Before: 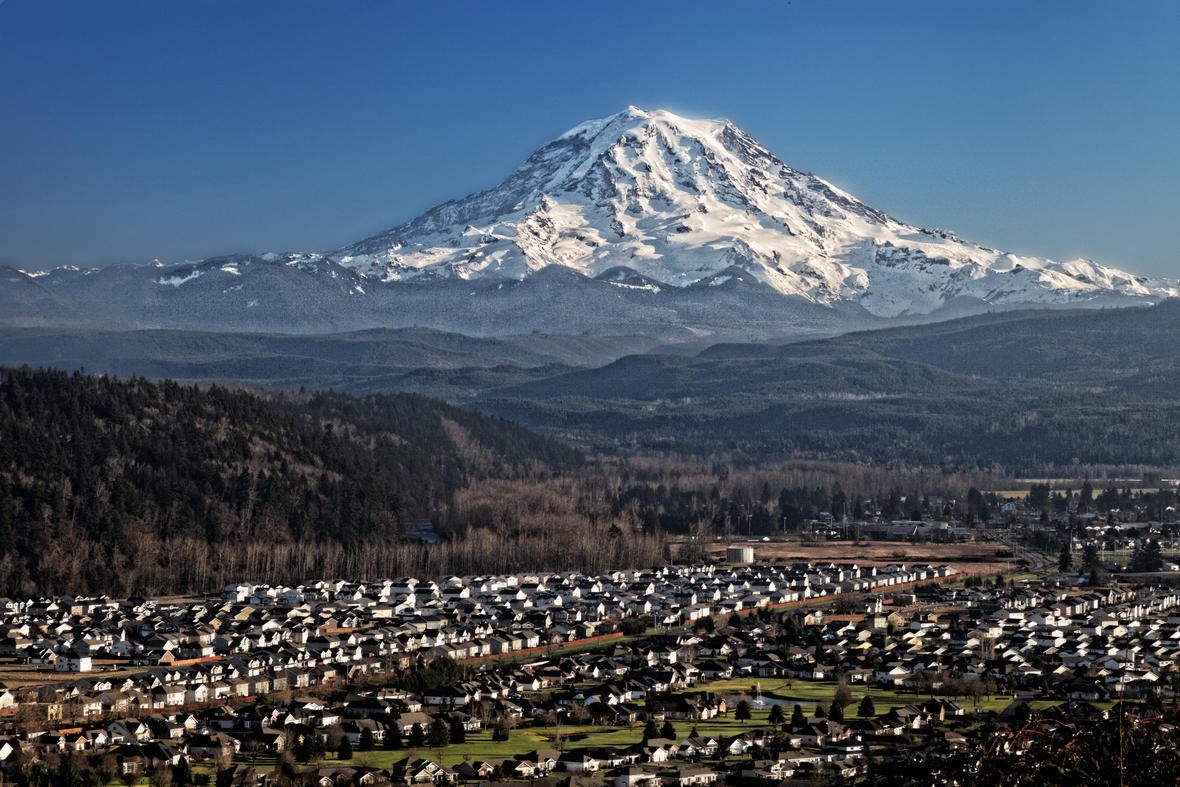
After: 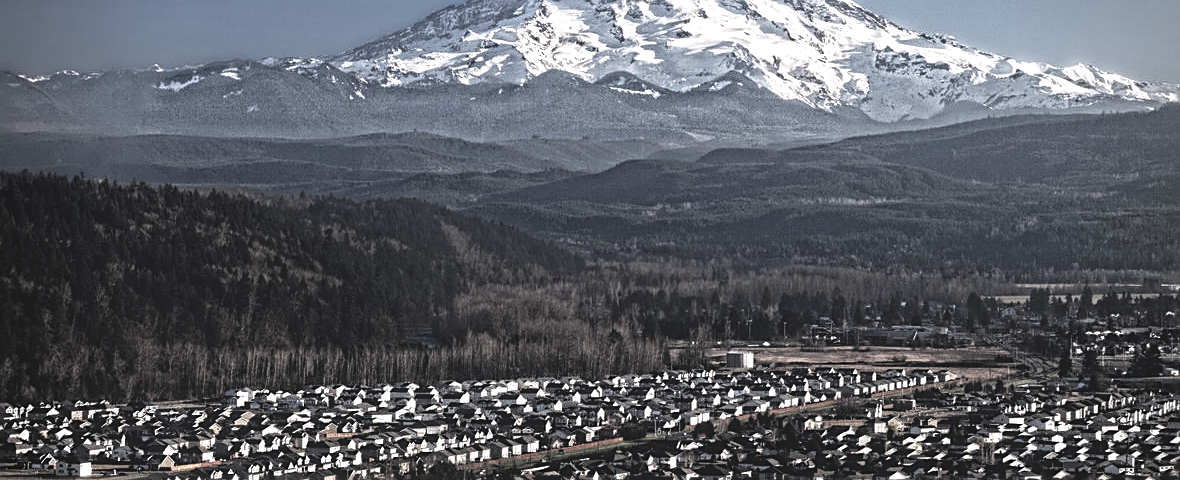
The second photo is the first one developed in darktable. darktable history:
tone equalizer: -8 EV -0.76 EV, -7 EV -0.685 EV, -6 EV -0.622 EV, -5 EV -0.373 EV, -3 EV 0.378 EV, -2 EV 0.6 EV, -1 EV 0.679 EV, +0 EV 0.751 EV, smoothing diameter 2.23%, edges refinement/feathering 16.56, mask exposure compensation -1.57 EV, filter diffusion 5
crop and rotate: top 24.896%, bottom 13.999%
color correction: highlights b* 0.067, saturation 0.474
exposure: black level correction -0.022, exposure -0.035 EV, compensate exposure bias true, compensate highlight preservation false
local contrast: on, module defaults
sharpen: on, module defaults
vignetting: on, module defaults
color calibration: illuminant as shot in camera, x 0.358, y 0.373, temperature 4628.91 K
